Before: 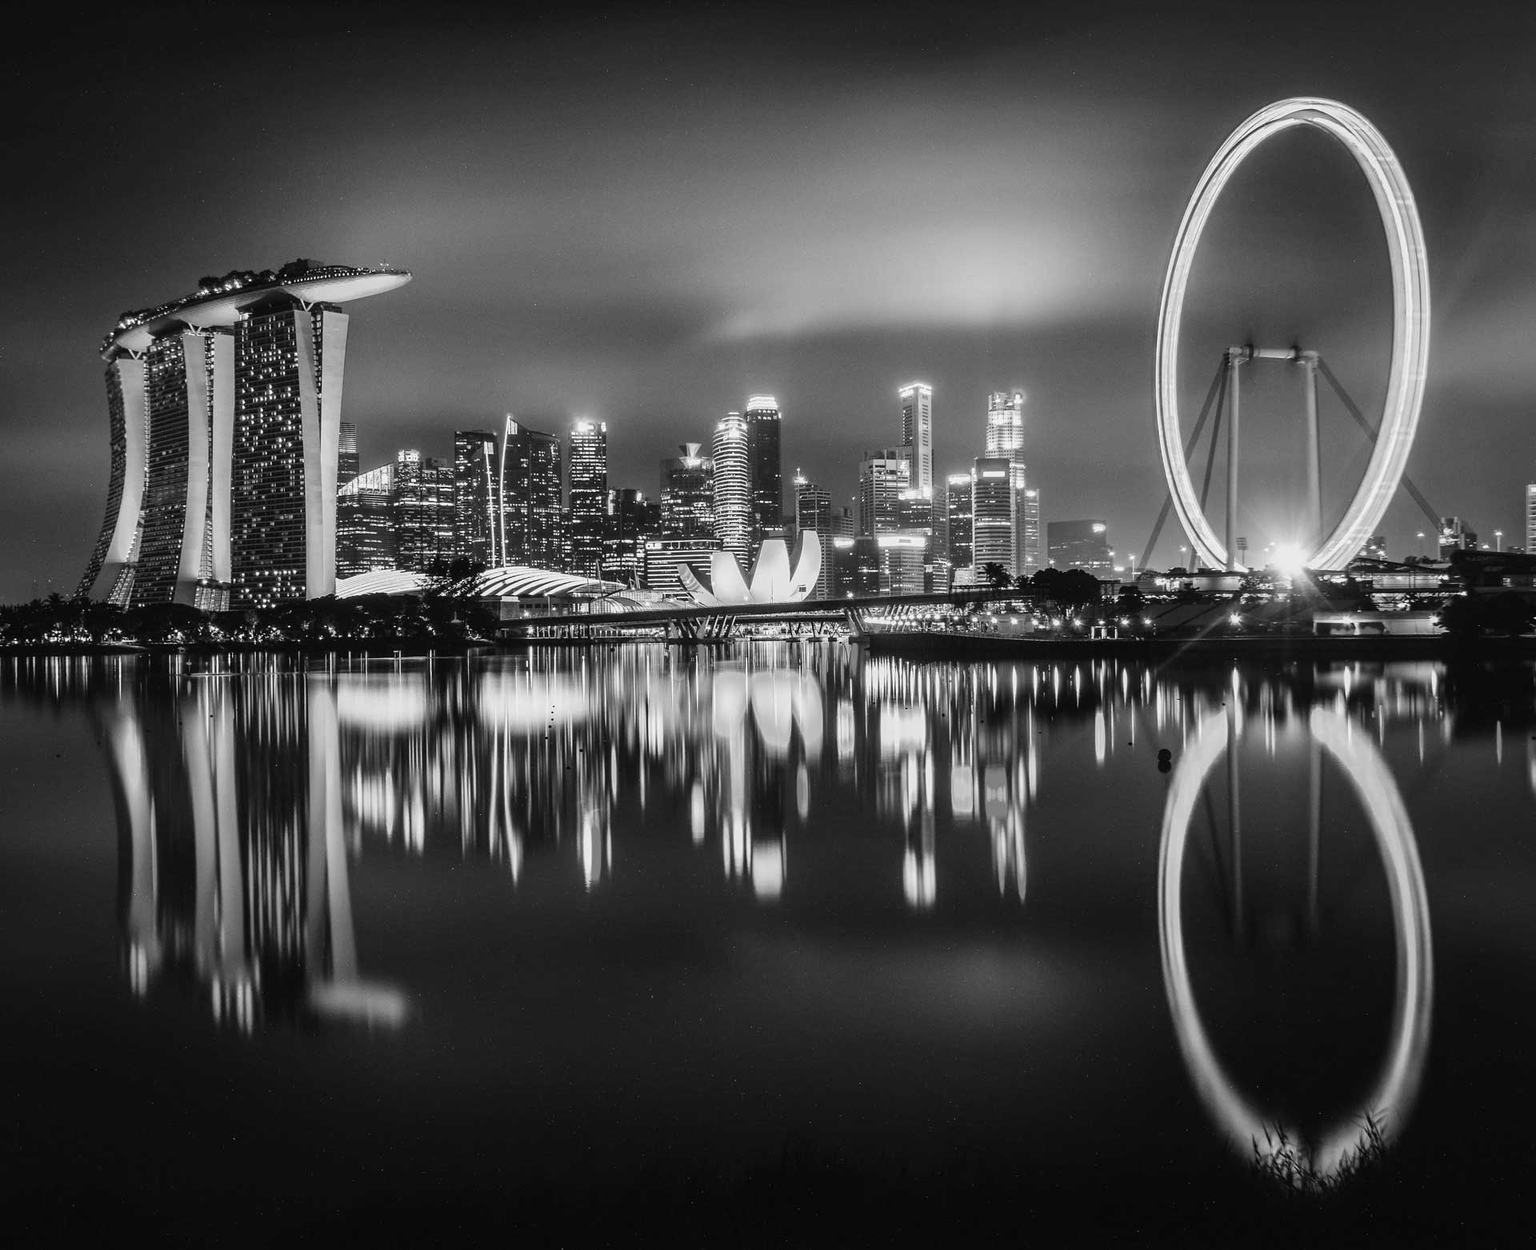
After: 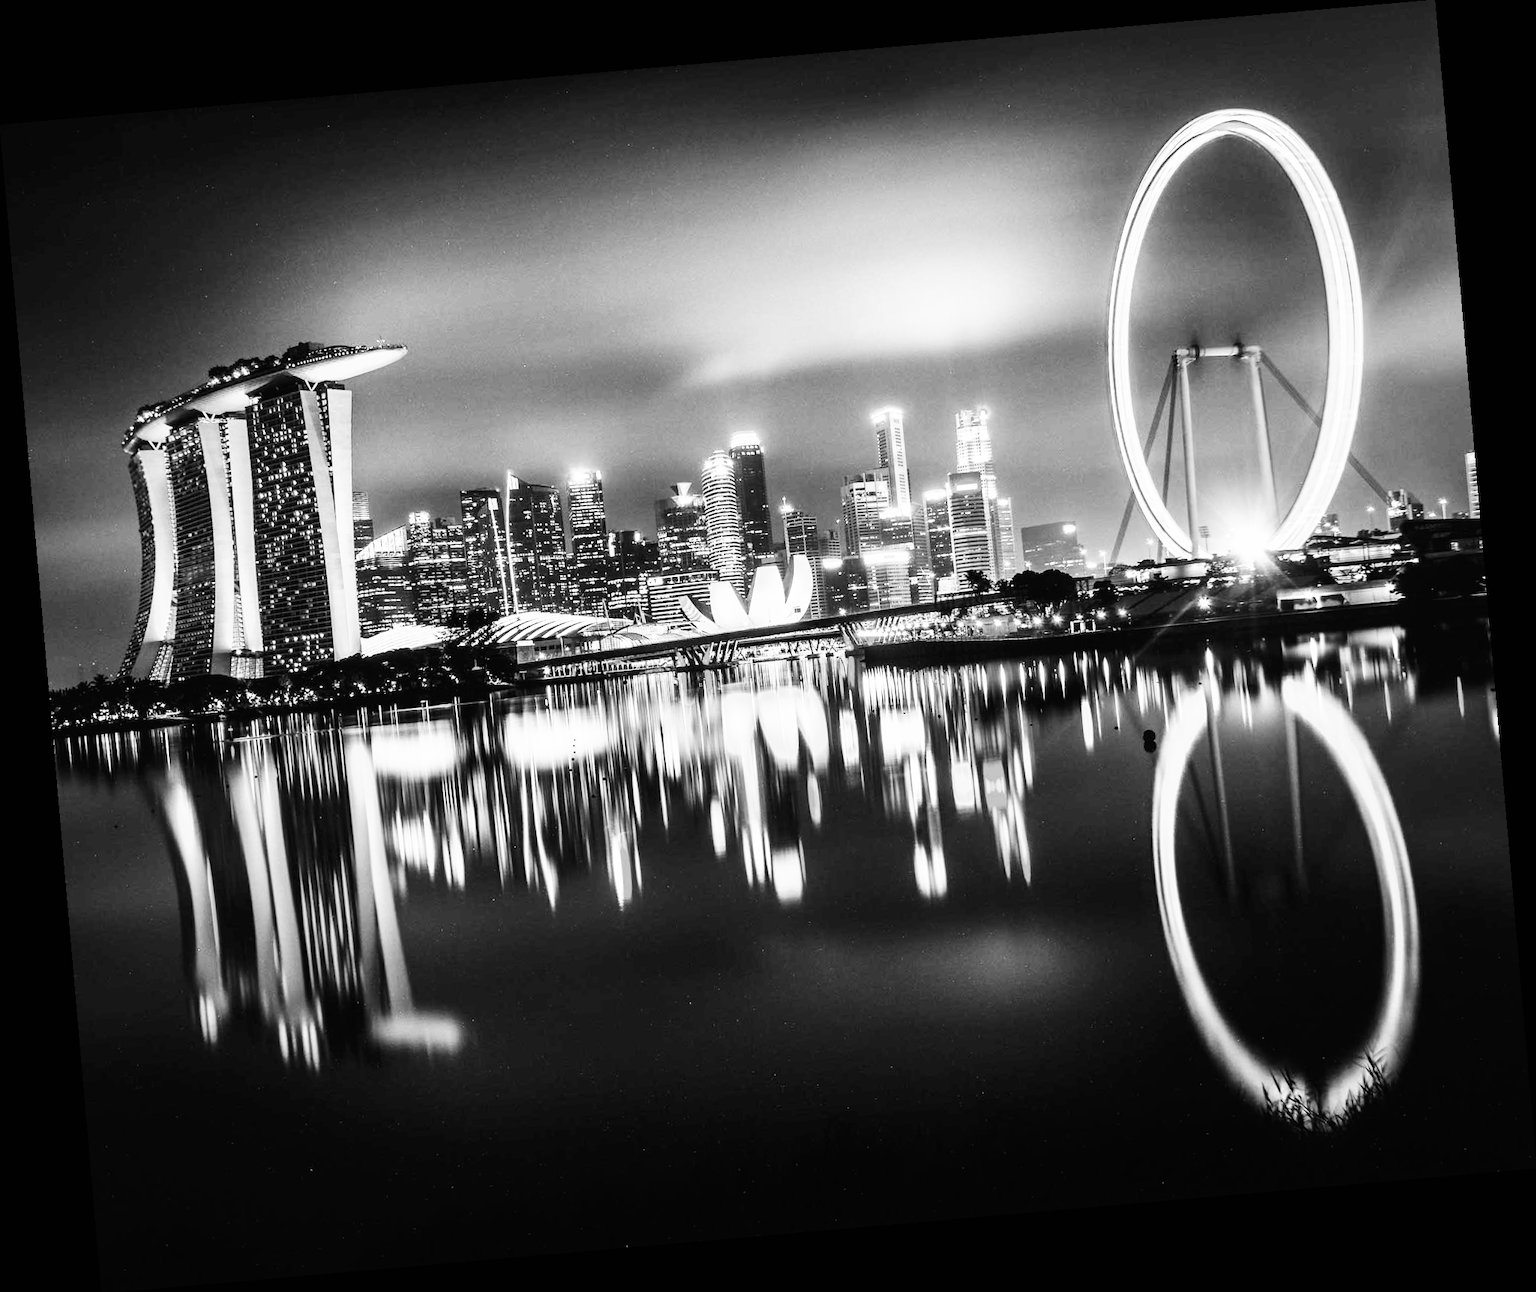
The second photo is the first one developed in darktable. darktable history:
base curve: curves: ch0 [(0, 0) (0.007, 0.004) (0.027, 0.03) (0.046, 0.07) (0.207, 0.54) (0.442, 0.872) (0.673, 0.972) (1, 1)], preserve colors none
rotate and perspective: rotation -4.98°, automatic cropping off
